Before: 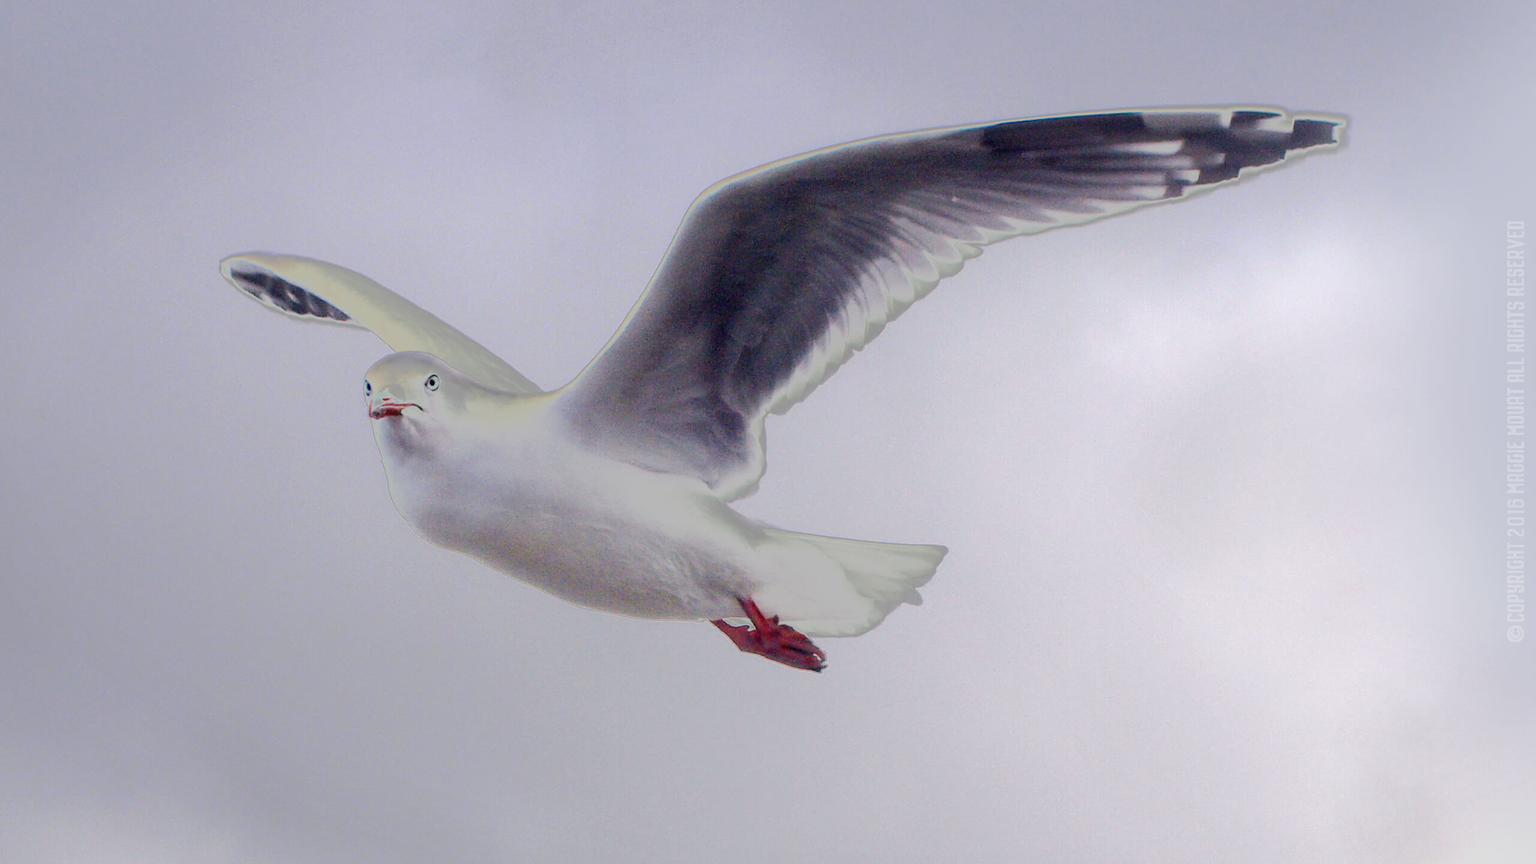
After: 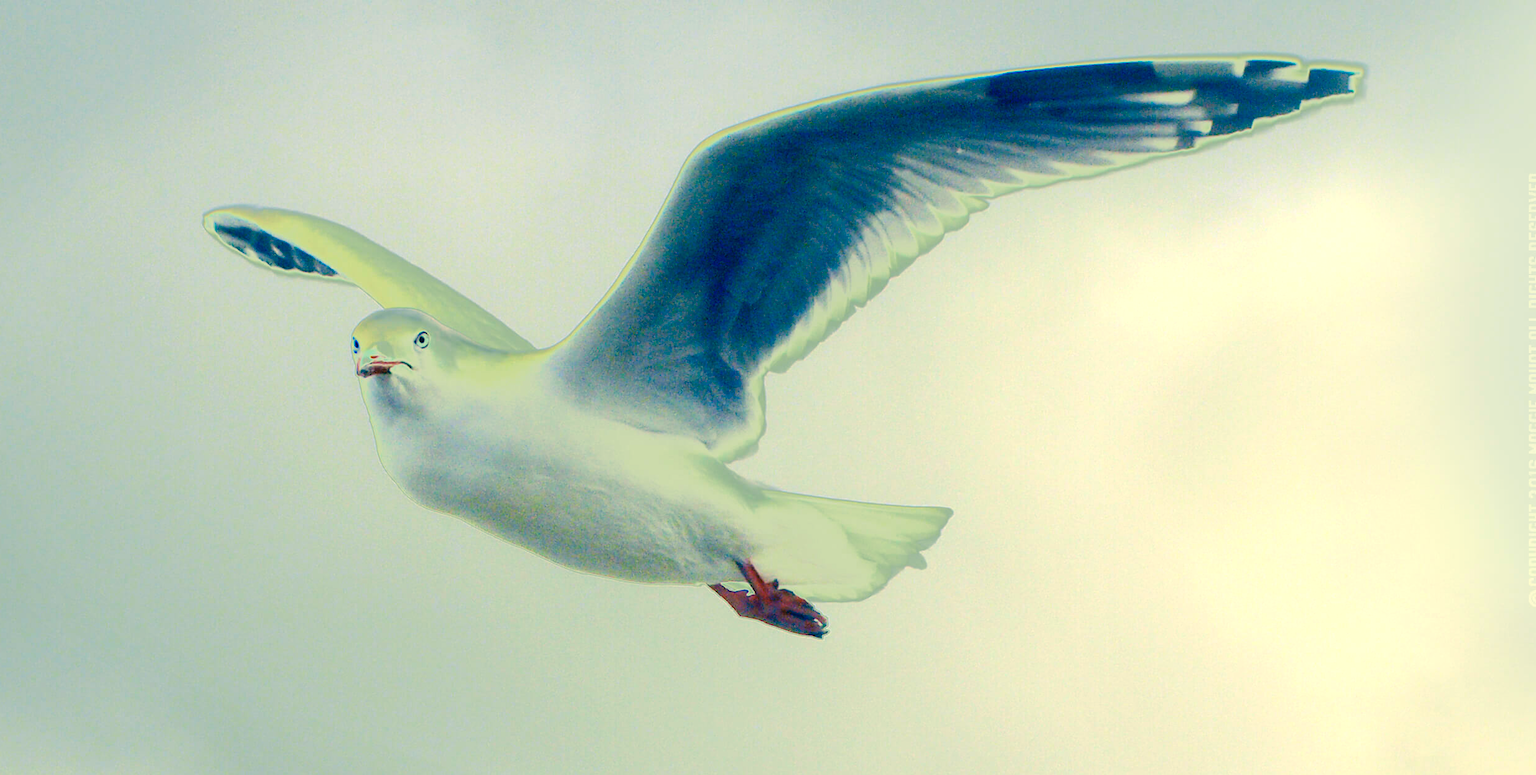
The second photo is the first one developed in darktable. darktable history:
crop: left 1.507%, top 6.147%, right 1.379%, bottom 6.637%
color correction: highlights a* -15.58, highlights b* 40, shadows a* -40, shadows b* -26.18
tone equalizer: -7 EV 0.13 EV, smoothing diameter 25%, edges refinement/feathering 10, preserve details guided filter
white balance: red 1.05, blue 1.072
color balance rgb: global vibrance 20%
exposure: black level correction 0.003, exposure 0.383 EV, compensate highlight preservation false
contrast brightness saturation: contrast 0.09, saturation 0.28
